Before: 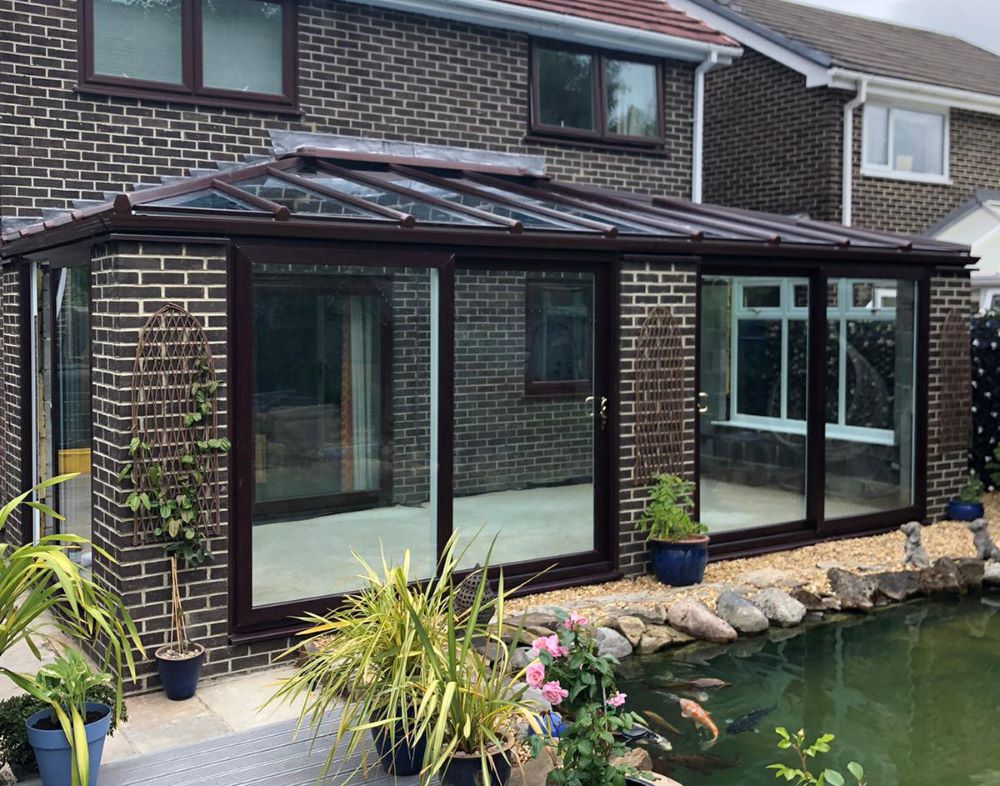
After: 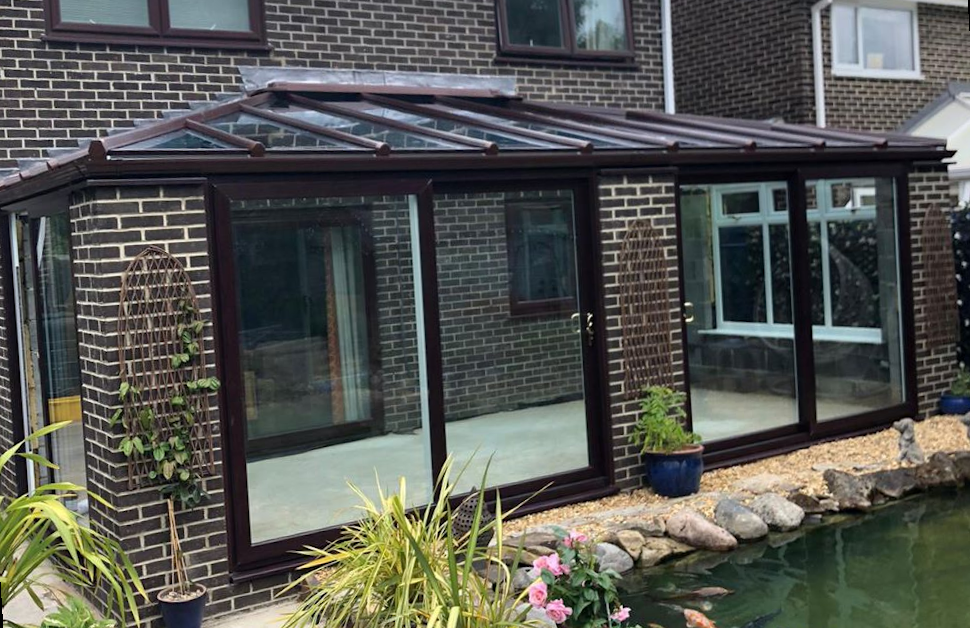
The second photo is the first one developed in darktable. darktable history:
crop and rotate: top 5.609%, bottom 5.609%
rotate and perspective: rotation -3.52°, crop left 0.036, crop right 0.964, crop top 0.081, crop bottom 0.919
